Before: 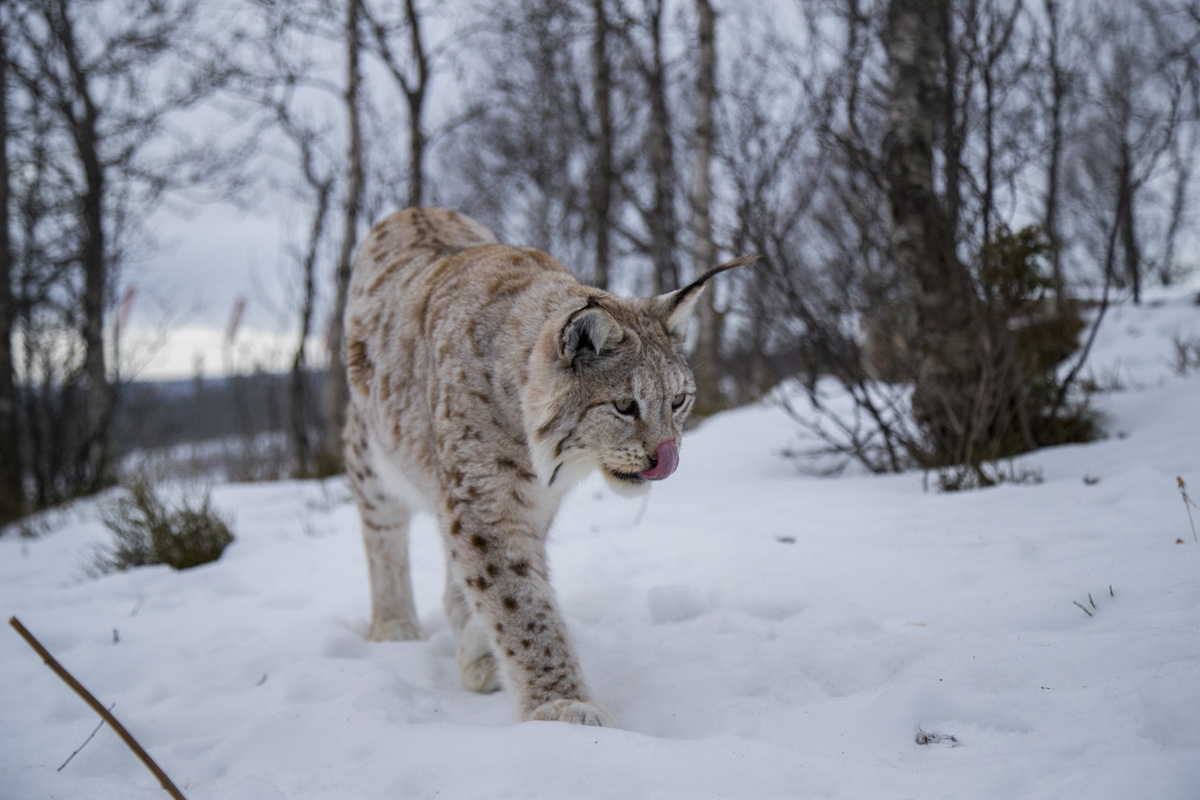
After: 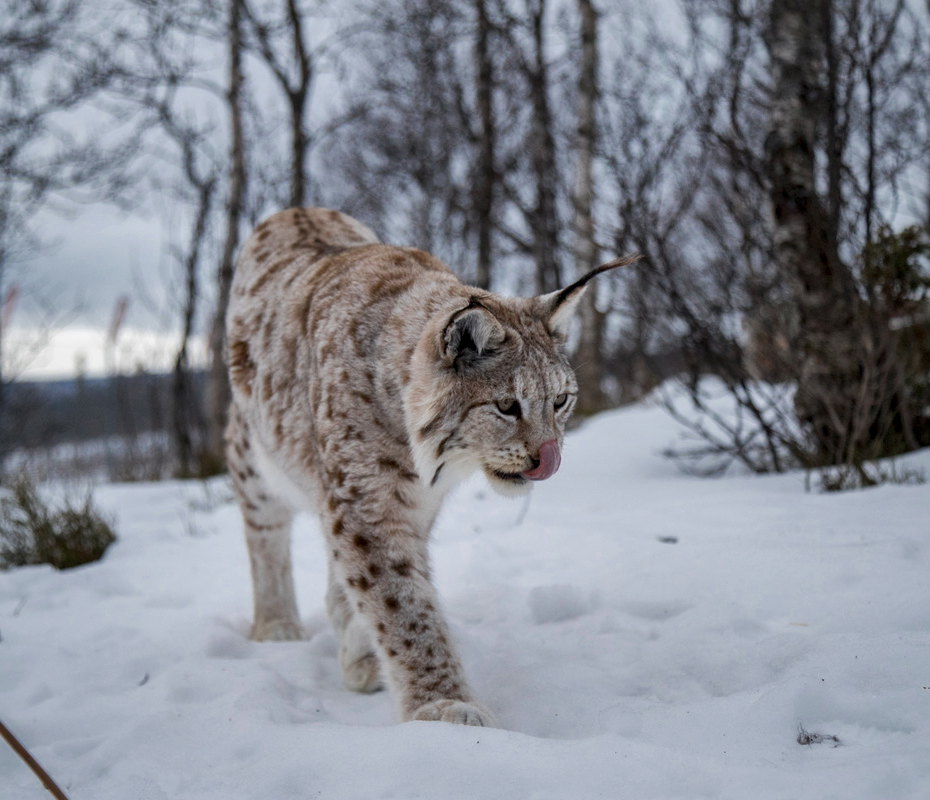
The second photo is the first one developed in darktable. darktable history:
color zones: curves: ch0 [(0, 0.5) (0.125, 0.4) (0.25, 0.5) (0.375, 0.4) (0.5, 0.4) (0.625, 0.35) (0.75, 0.35) (0.875, 0.5)]; ch1 [(0, 0.35) (0.125, 0.45) (0.25, 0.35) (0.375, 0.35) (0.5, 0.35) (0.625, 0.35) (0.75, 0.45) (0.875, 0.35)]; ch2 [(0, 0.6) (0.125, 0.5) (0.25, 0.5) (0.375, 0.6) (0.5, 0.6) (0.625, 0.5) (0.75, 0.5) (0.875, 0.5)]
local contrast: mode bilateral grid, contrast 20, coarseness 49, detail 140%, midtone range 0.2
crop: left 9.897%, right 12.551%
